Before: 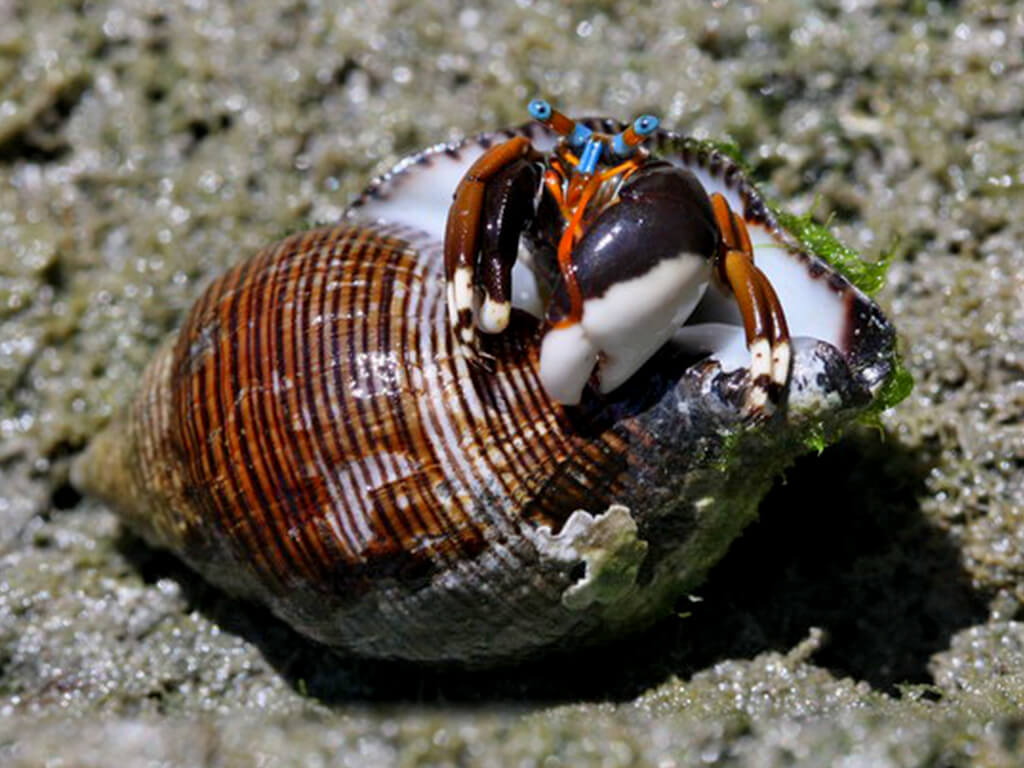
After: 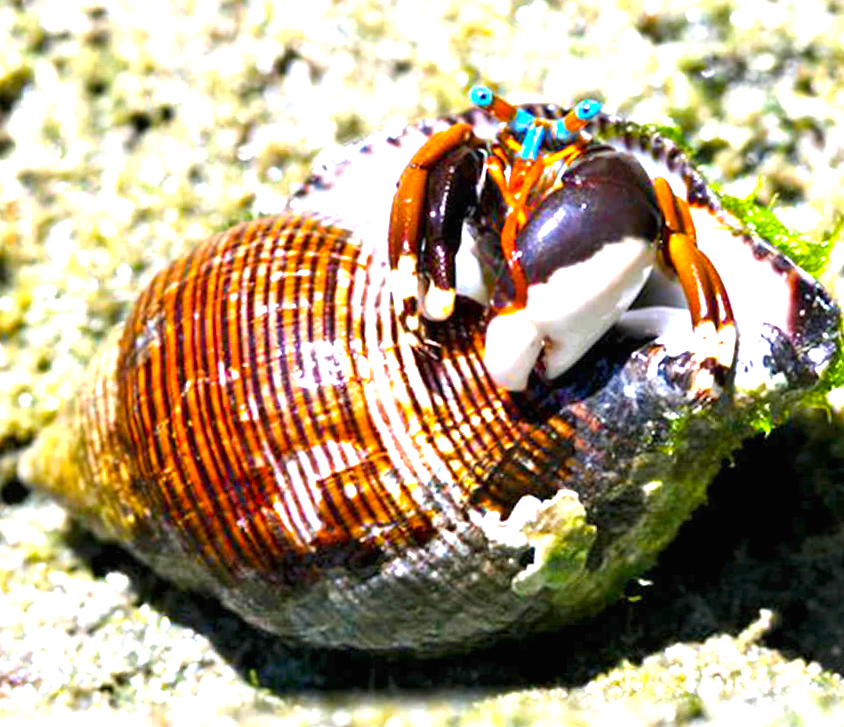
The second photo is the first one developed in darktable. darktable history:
crop and rotate: angle 1°, left 4.281%, top 0.642%, right 11.383%, bottom 2.486%
color balance rgb: perceptual saturation grading › global saturation 36%, perceptual brilliance grading › global brilliance 10%, global vibrance 20%
exposure: black level correction 0, exposure 1.741 EV, compensate exposure bias true, compensate highlight preservation false
